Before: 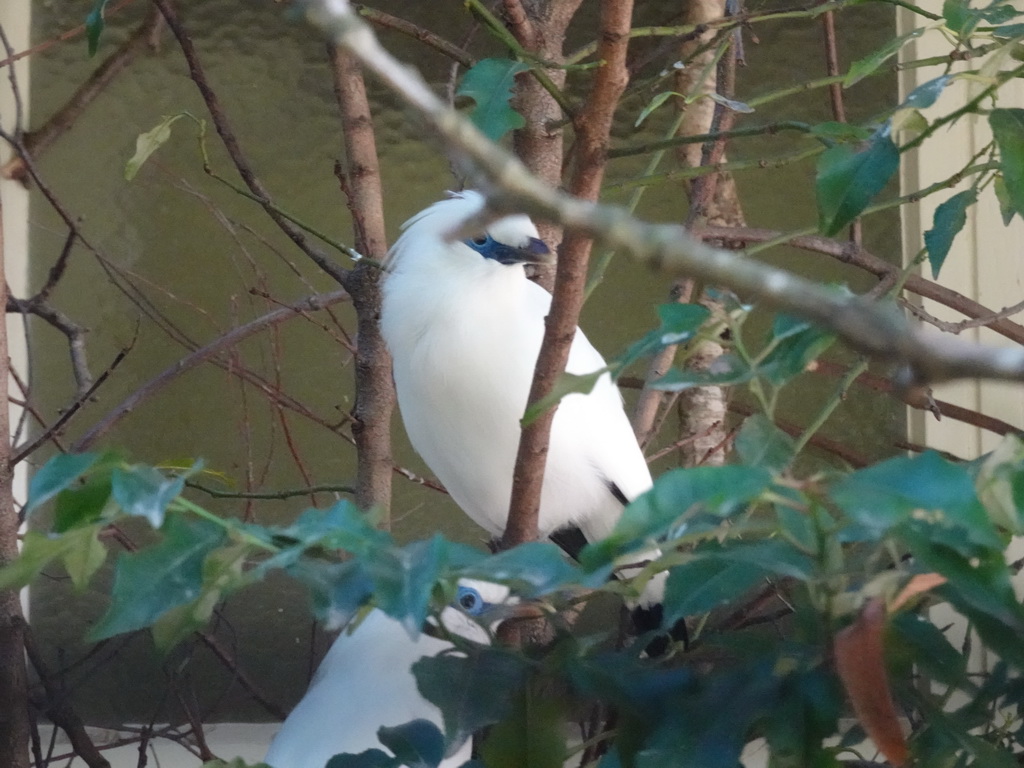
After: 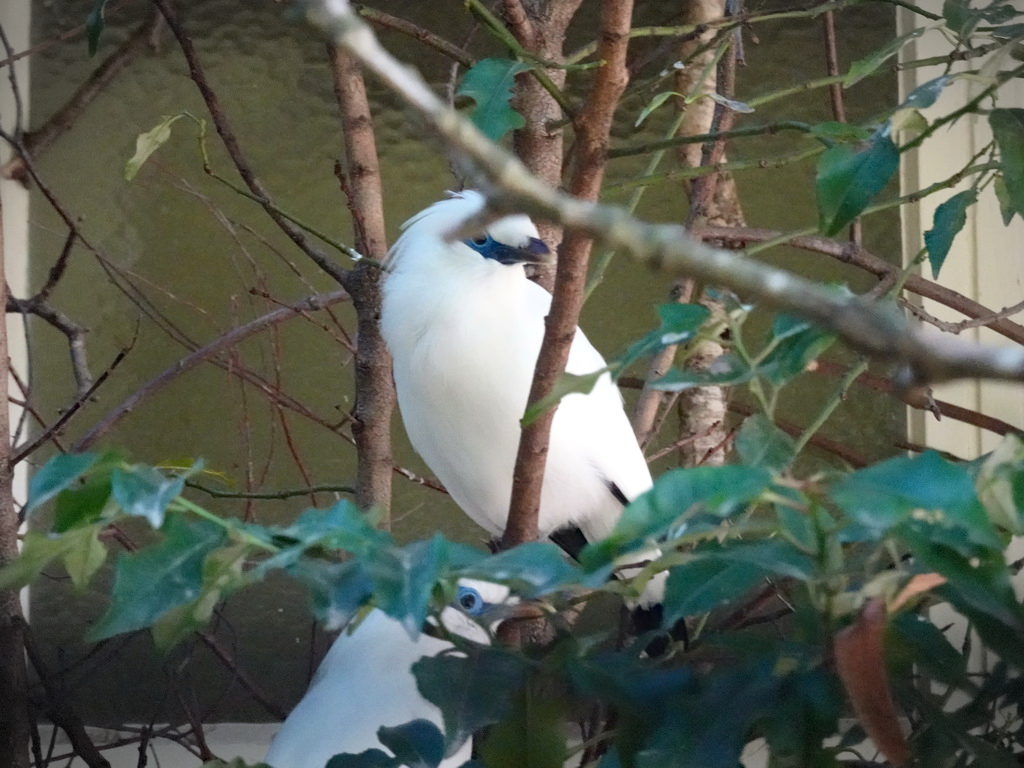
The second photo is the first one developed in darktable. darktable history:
contrast brightness saturation: contrast 0.155, brightness 0.051
haze removal: compatibility mode true, adaptive false
vignetting: fall-off start 86.81%, automatic ratio true, dithering 8-bit output, unbound false
